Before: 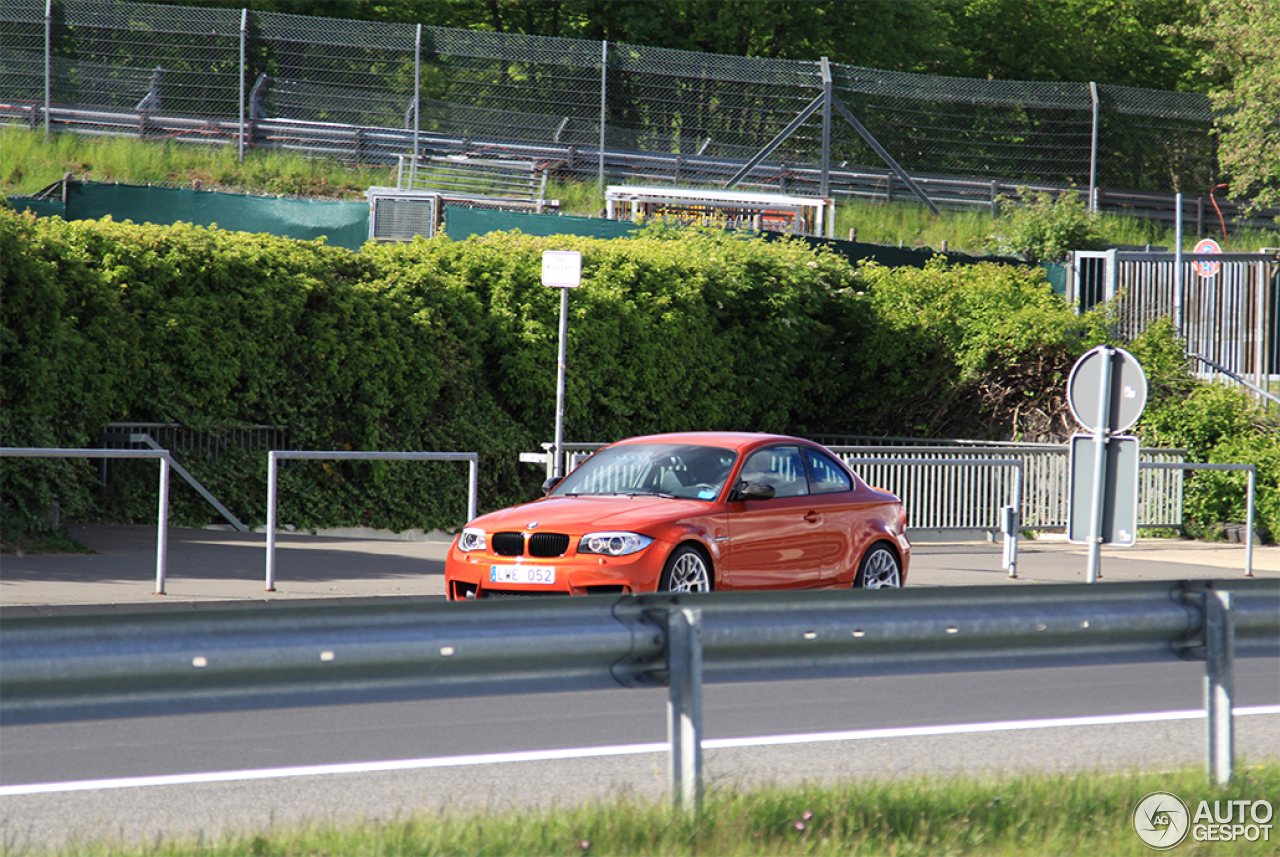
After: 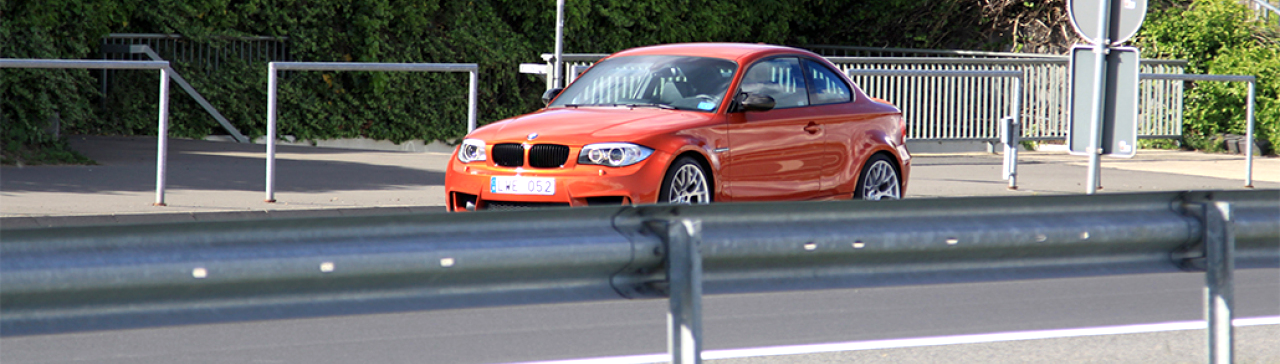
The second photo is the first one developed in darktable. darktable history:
exposure: black level correction 0.002, exposure 0.146 EV, compensate exposure bias true, compensate highlight preservation false
crop: top 45.397%, bottom 12.103%
